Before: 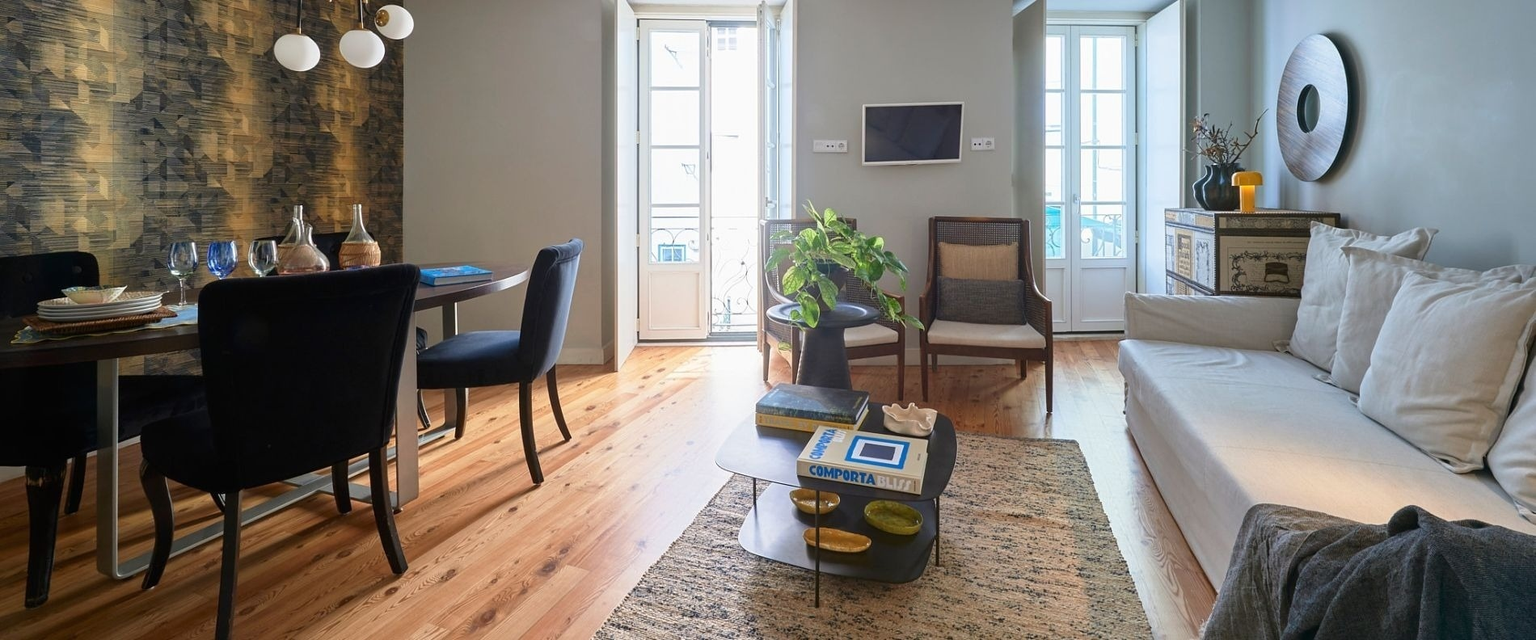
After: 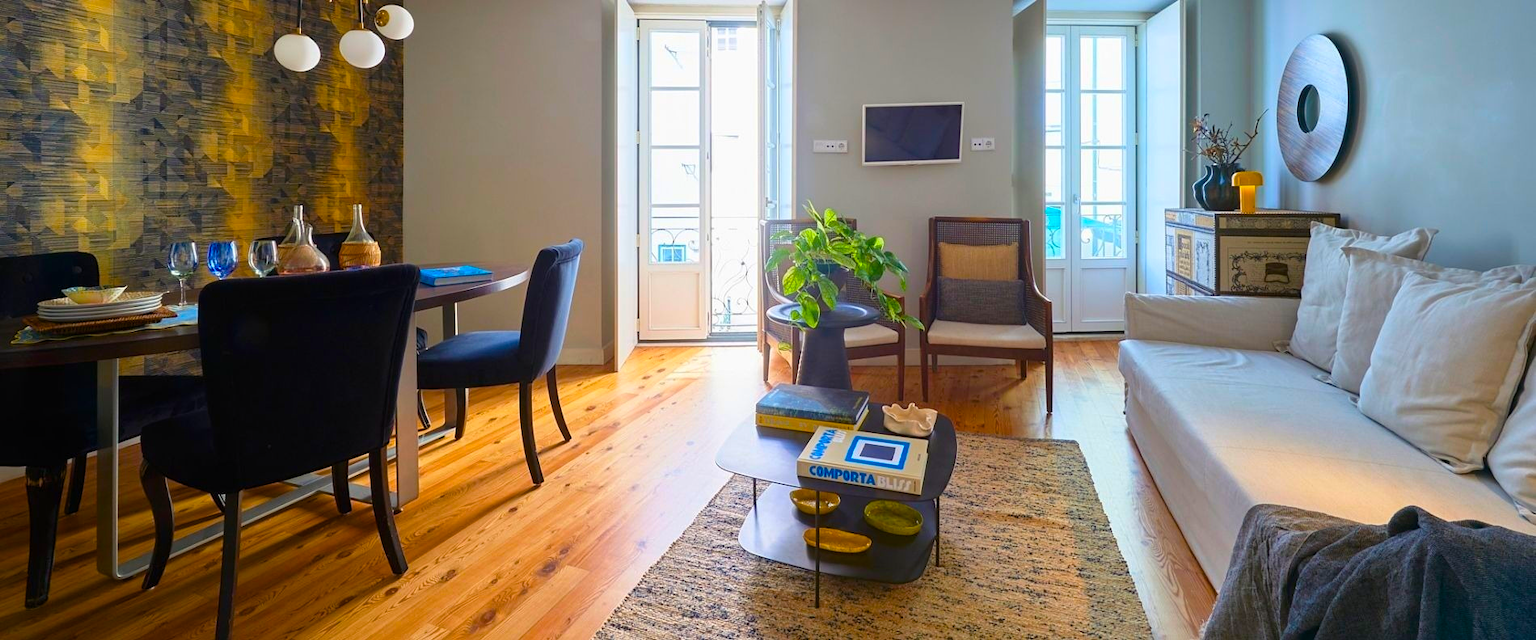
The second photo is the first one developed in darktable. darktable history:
color balance rgb: shadows lift › chroma 3.191%, shadows lift › hue 279.85°, perceptual saturation grading › global saturation 41.924%, global vibrance 42.496%
